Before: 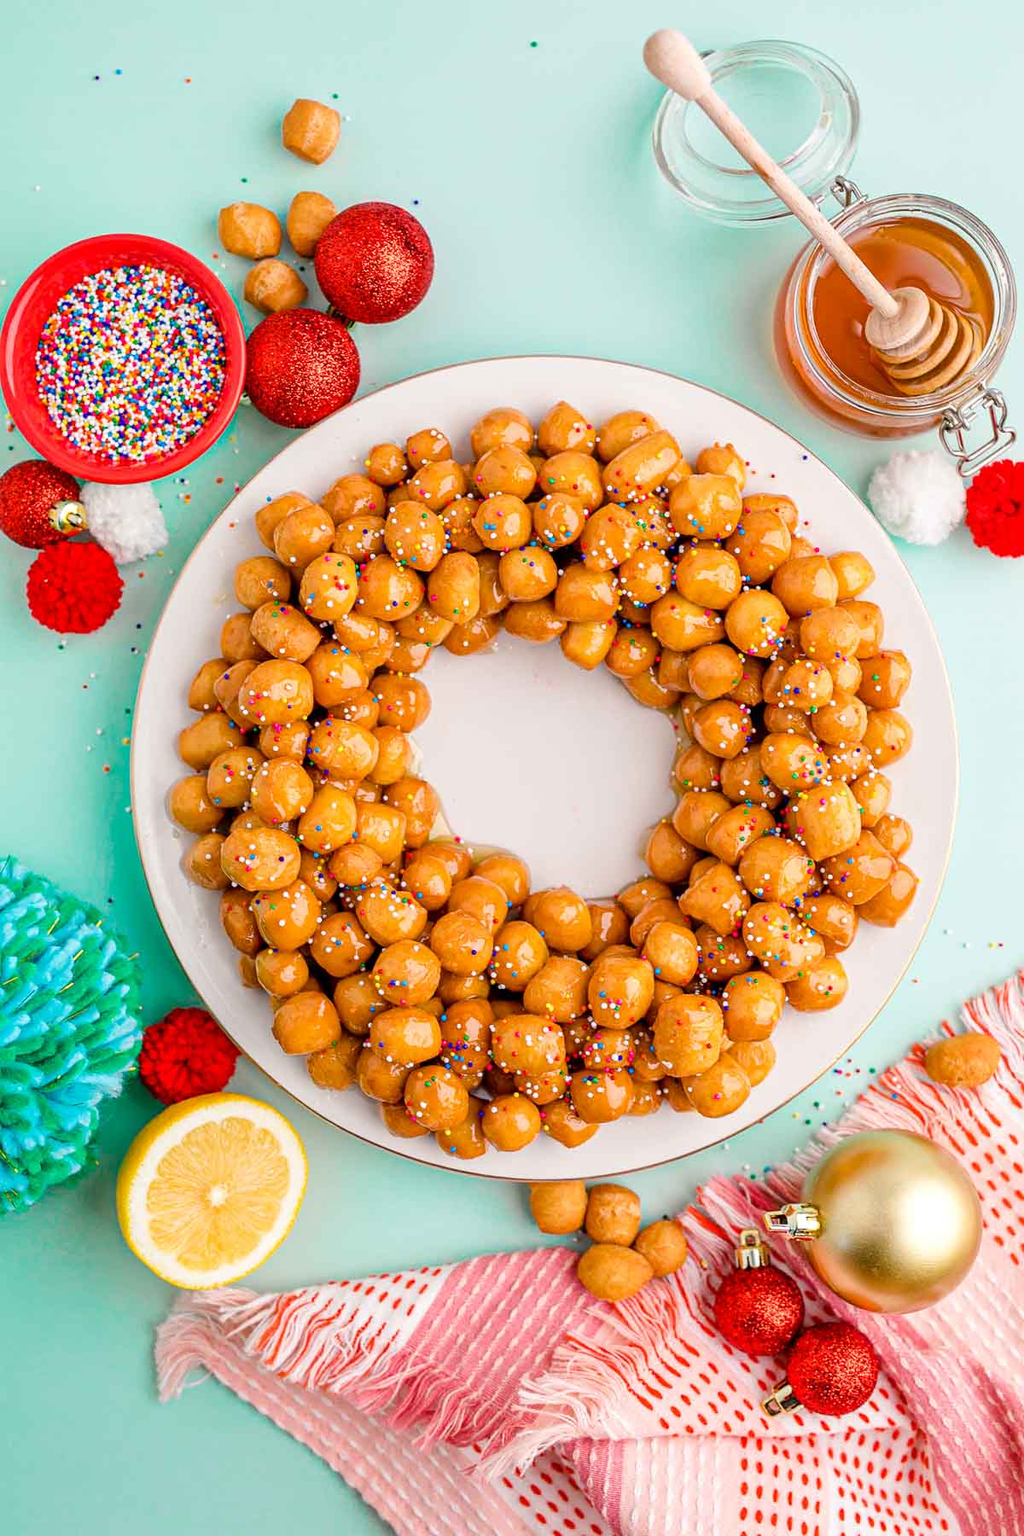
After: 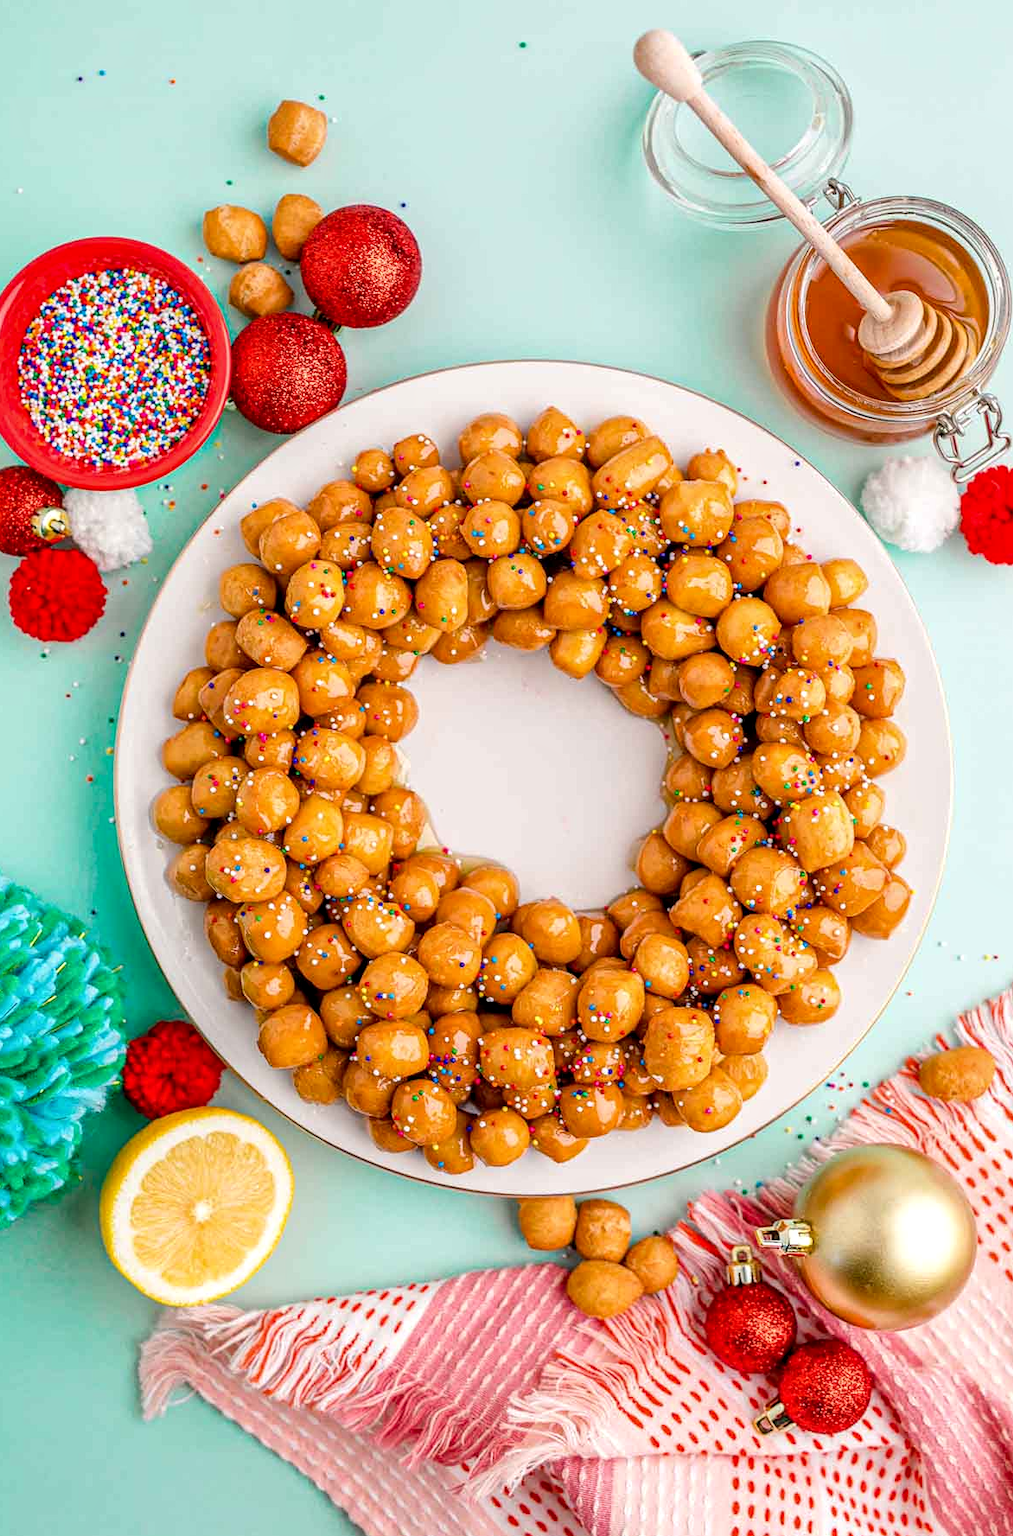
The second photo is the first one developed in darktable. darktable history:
local contrast: on, module defaults
crop and rotate: left 1.773%, right 0.543%, bottom 1.26%
